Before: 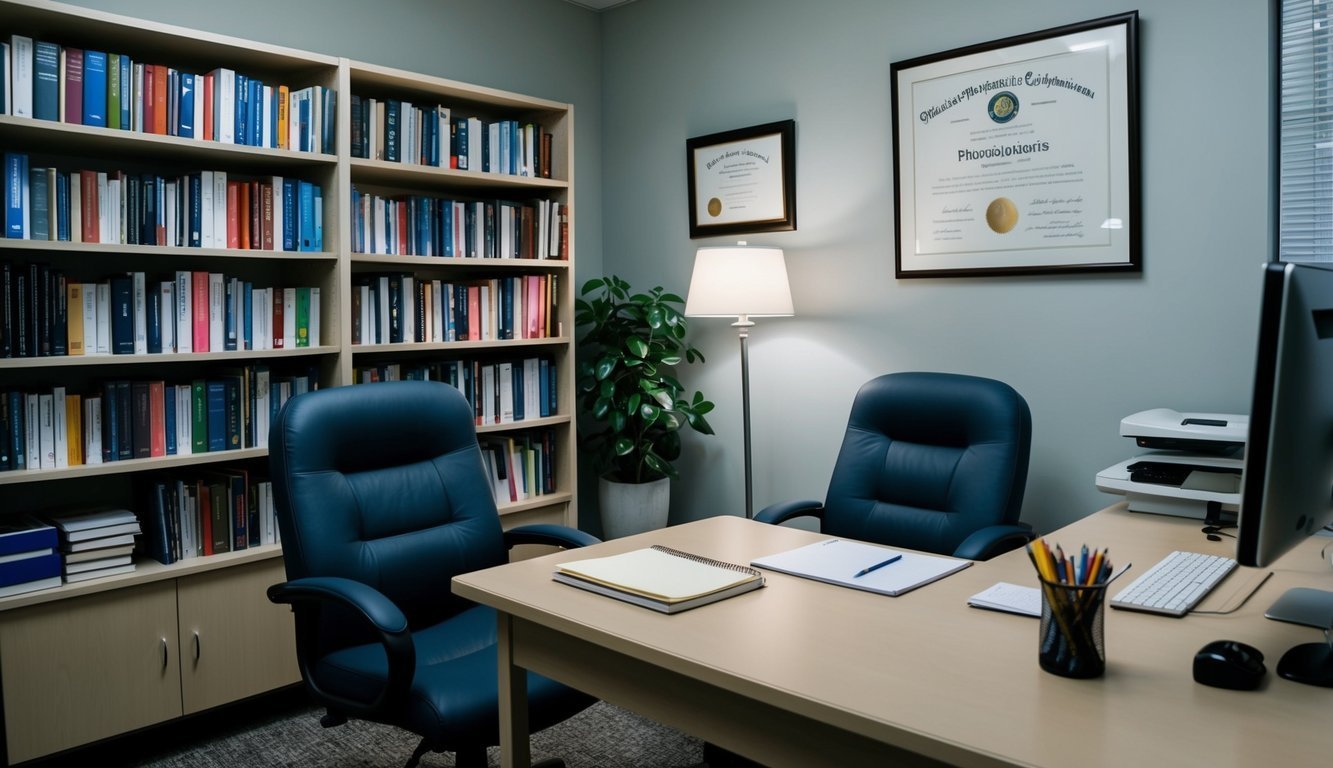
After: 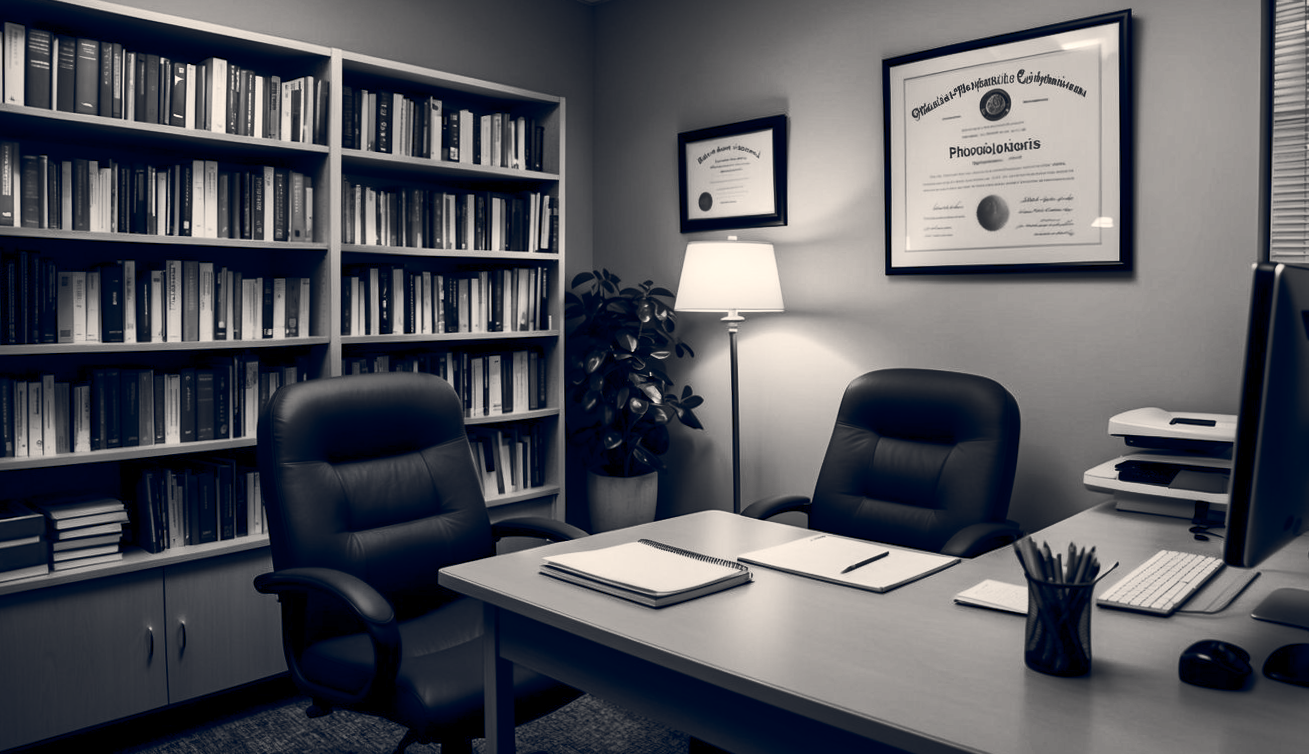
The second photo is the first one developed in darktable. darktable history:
crop and rotate: angle -0.592°
color calibration: output gray [0.23, 0.37, 0.4, 0], illuminant as shot in camera, x 0.358, y 0.373, temperature 4628.91 K, saturation algorithm version 1 (2020)
color balance rgb: shadows lift › chroma 0.723%, shadows lift › hue 111.58°, highlights gain › chroma 3%, highlights gain › hue 71.6°, global offset › chroma 0.248%, global offset › hue 257.25°, perceptual saturation grading › global saturation 0.025%, perceptual brilliance grading › highlights 4.298%, perceptual brilliance grading › mid-tones -17.443%, perceptual brilliance grading › shadows -40.656%
contrast brightness saturation: contrast 0.275
shadows and highlights: on, module defaults
